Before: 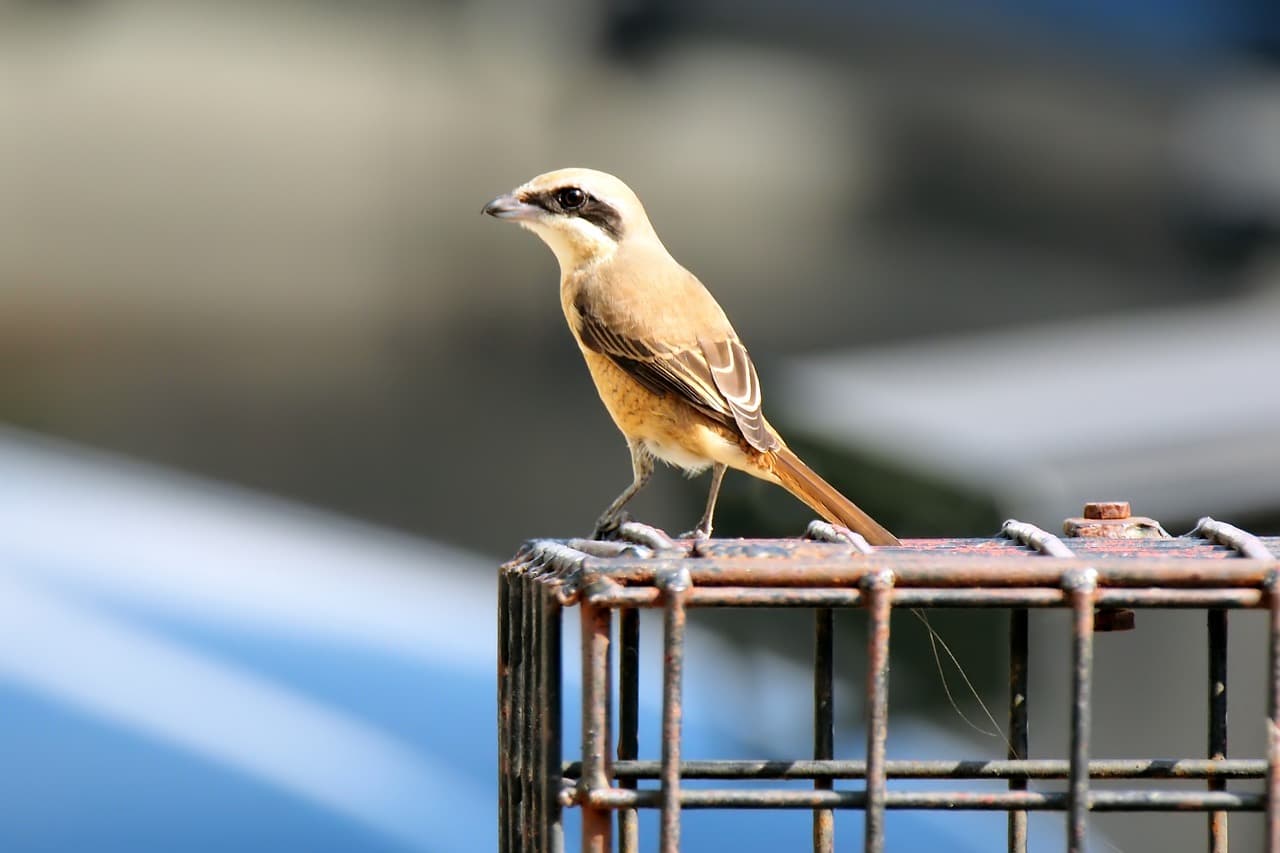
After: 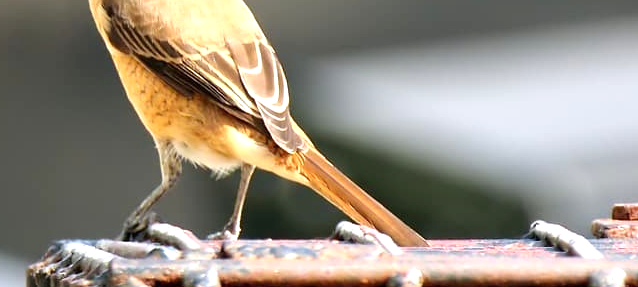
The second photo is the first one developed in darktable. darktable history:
exposure: exposure 0.521 EV, compensate highlight preservation false
crop: left 36.899%, top 35.1%, right 13.225%, bottom 31.164%
